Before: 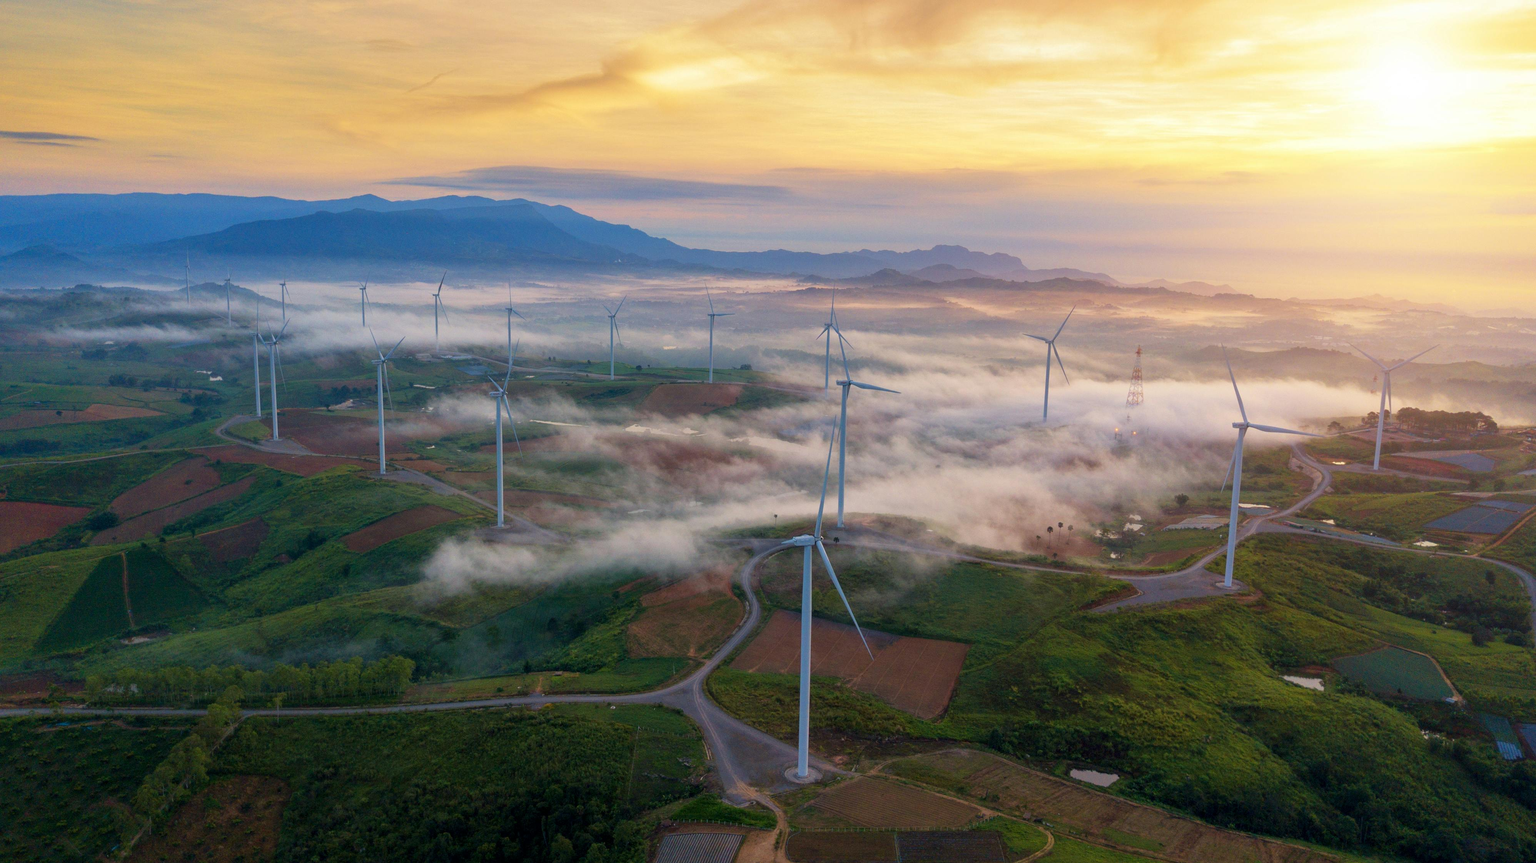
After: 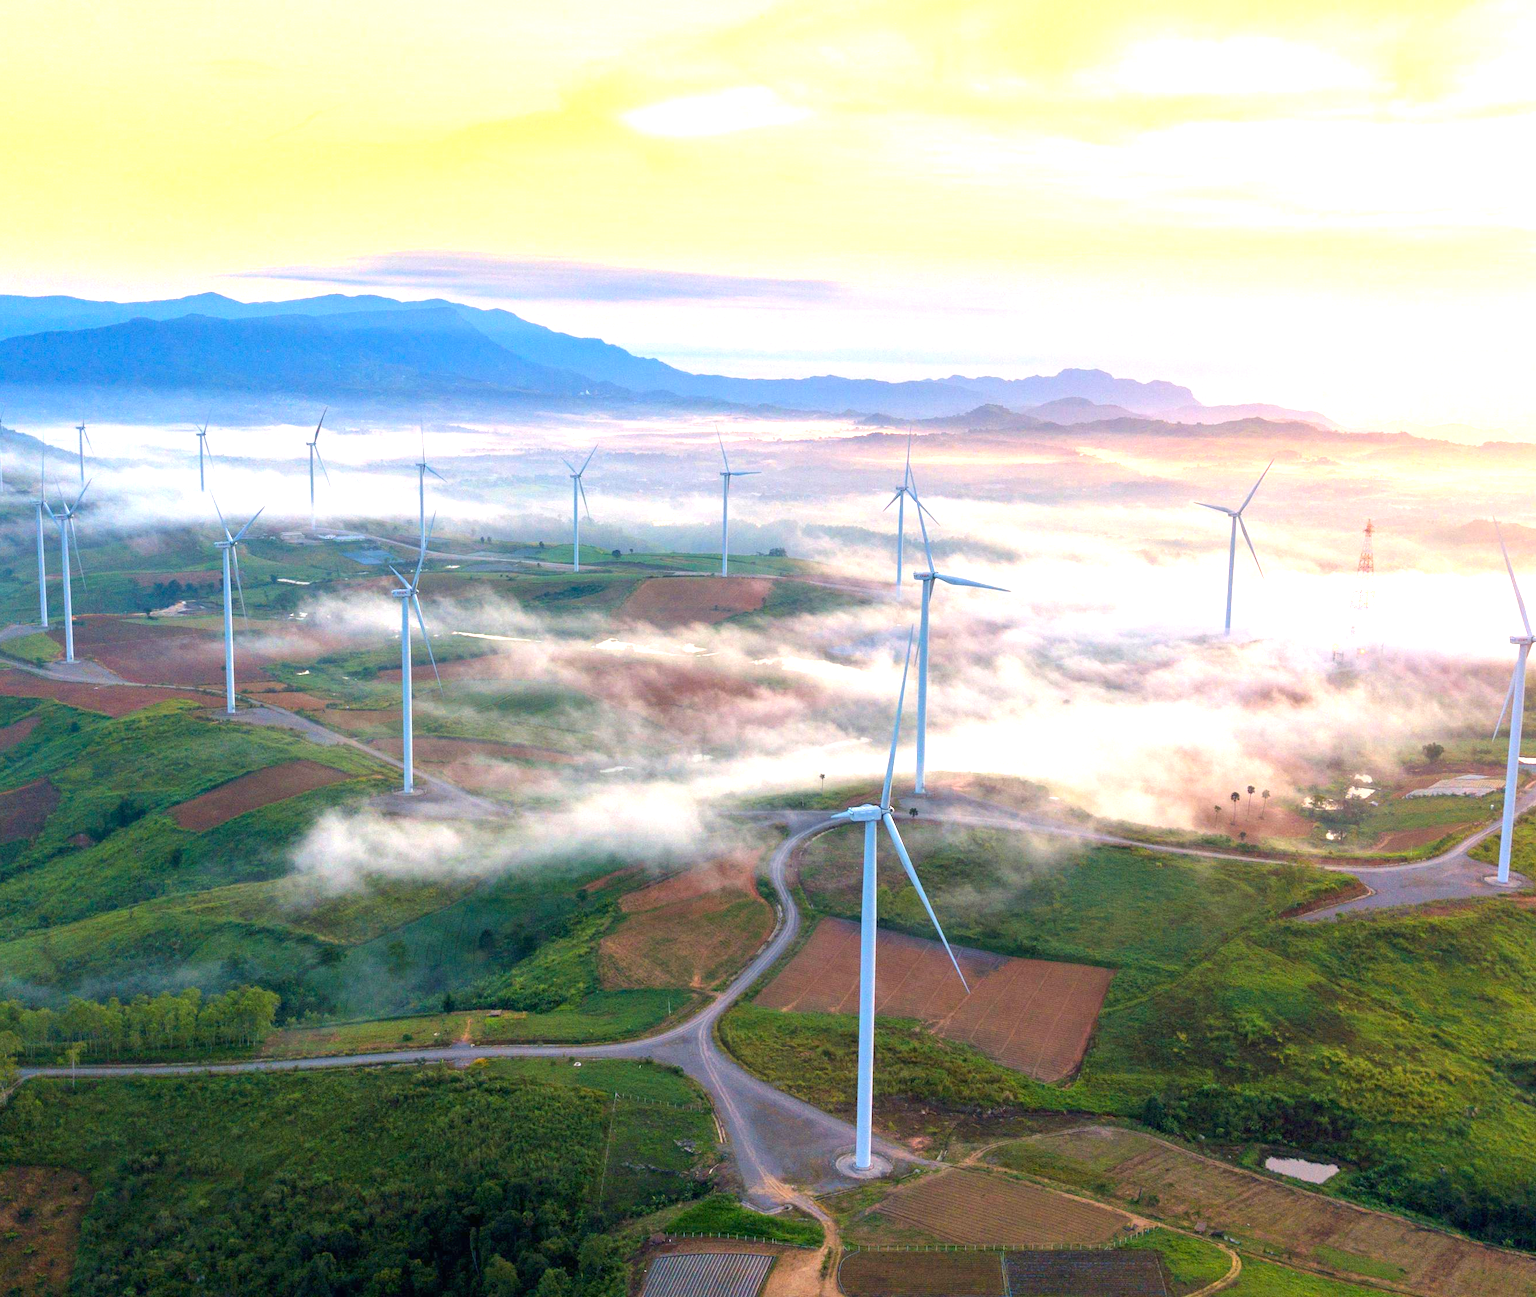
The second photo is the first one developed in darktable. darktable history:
exposure: black level correction 0, exposure 1.474 EV, compensate highlight preservation false
levels: mode automatic
color balance rgb: perceptual saturation grading › global saturation 0.439%, global vibrance 20%
crop and rotate: left 14.95%, right 18.574%
